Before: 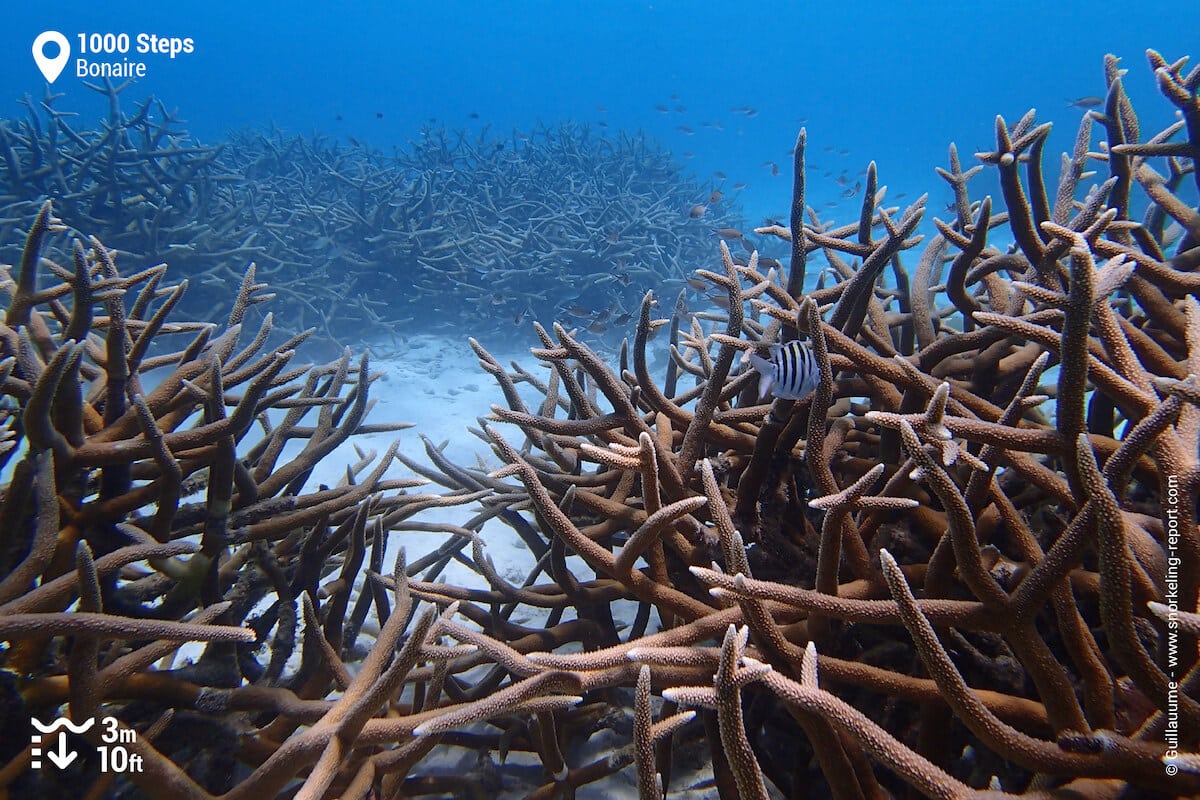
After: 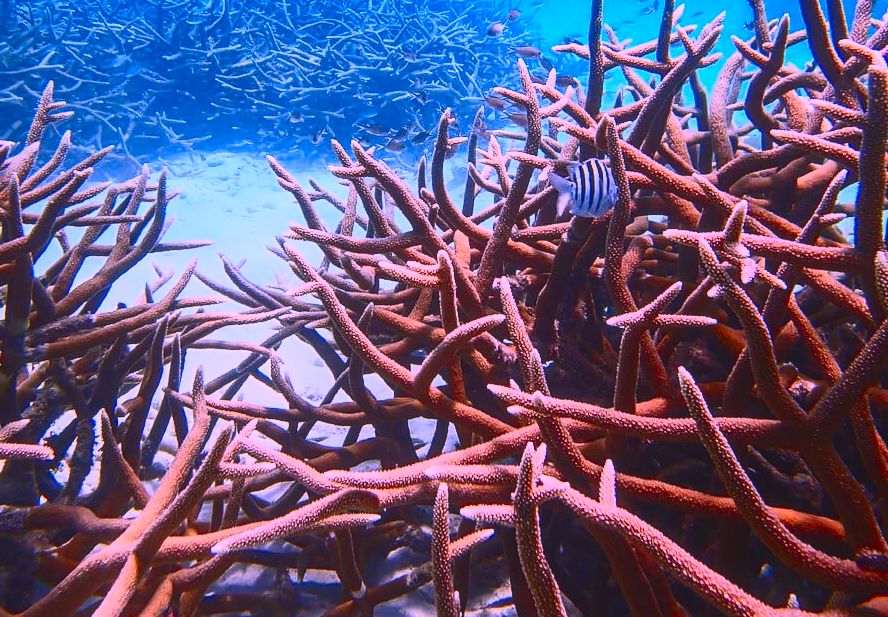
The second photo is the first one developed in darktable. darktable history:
color correction: highlights a* 19.5, highlights b* -11.53, saturation 1.69
crop: left 16.871%, top 22.857%, right 9.116%
contrast brightness saturation: contrast 0.62, brightness 0.34, saturation 0.14
local contrast: highlights 48%, shadows 0%, detail 100%
